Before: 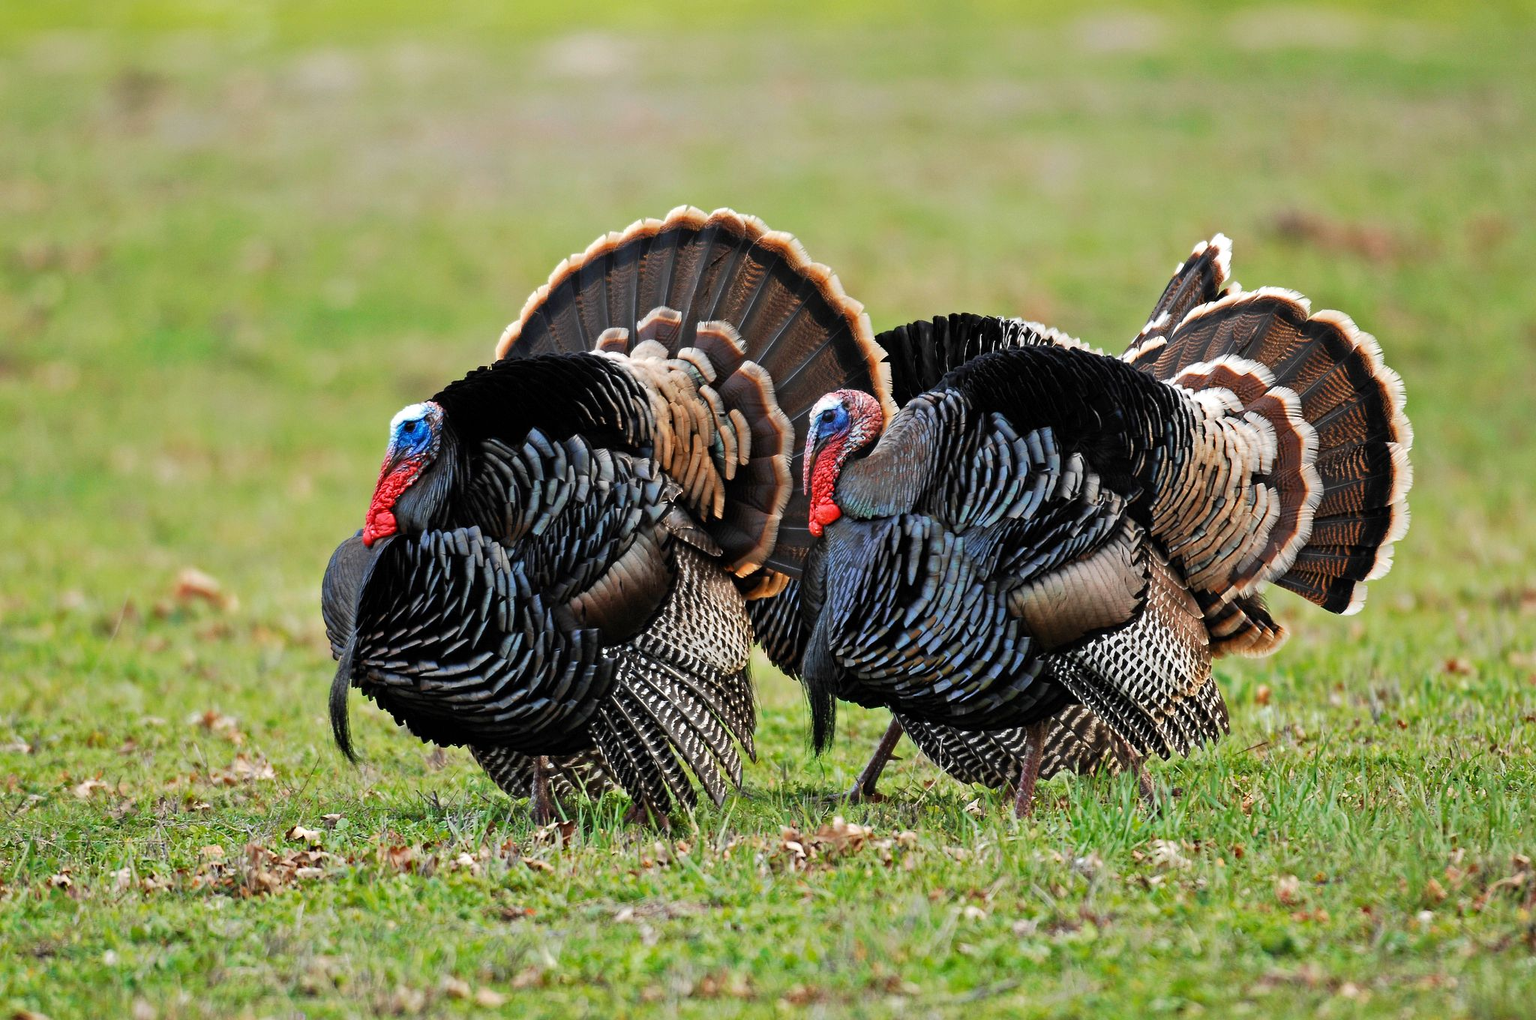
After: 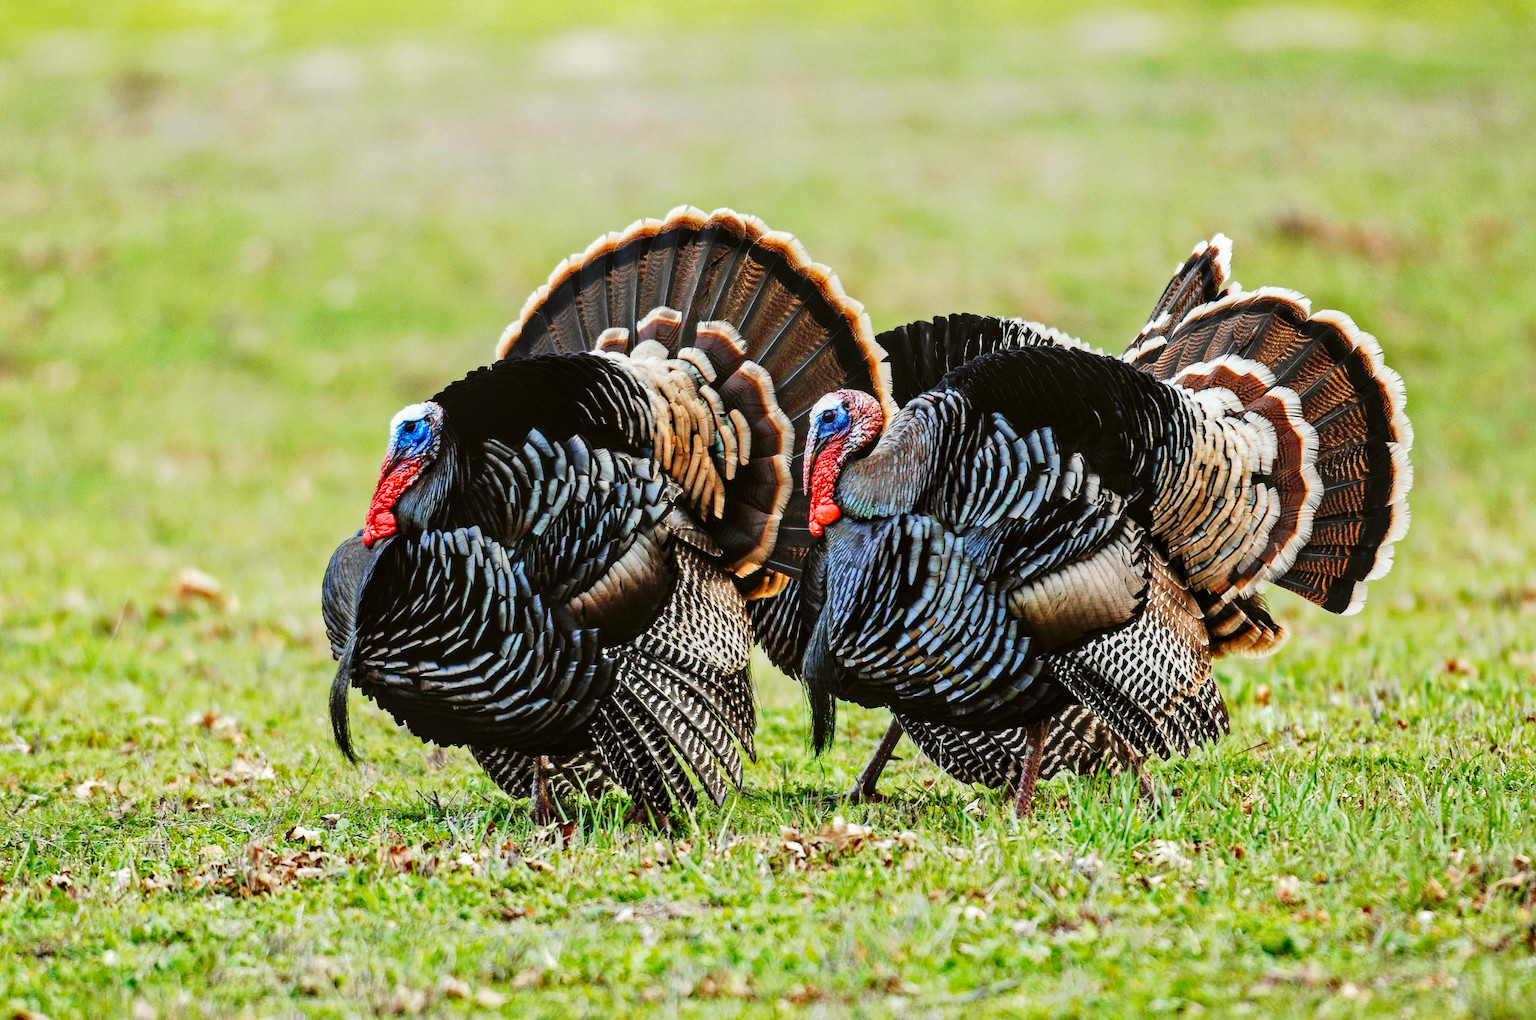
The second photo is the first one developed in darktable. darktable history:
base curve: curves: ch0 [(0, 0) (0.036, 0.025) (0.121, 0.166) (0.206, 0.329) (0.605, 0.79) (1, 1)], preserve colors none
local contrast: detail 130%
color balance: lift [1.004, 1.002, 1.002, 0.998], gamma [1, 1.007, 1.002, 0.993], gain [1, 0.977, 1.013, 1.023], contrast -3.64%
color calibration: illuminant same as pipeline (D50), adaptation none (bypass), gamut compression 1.72
